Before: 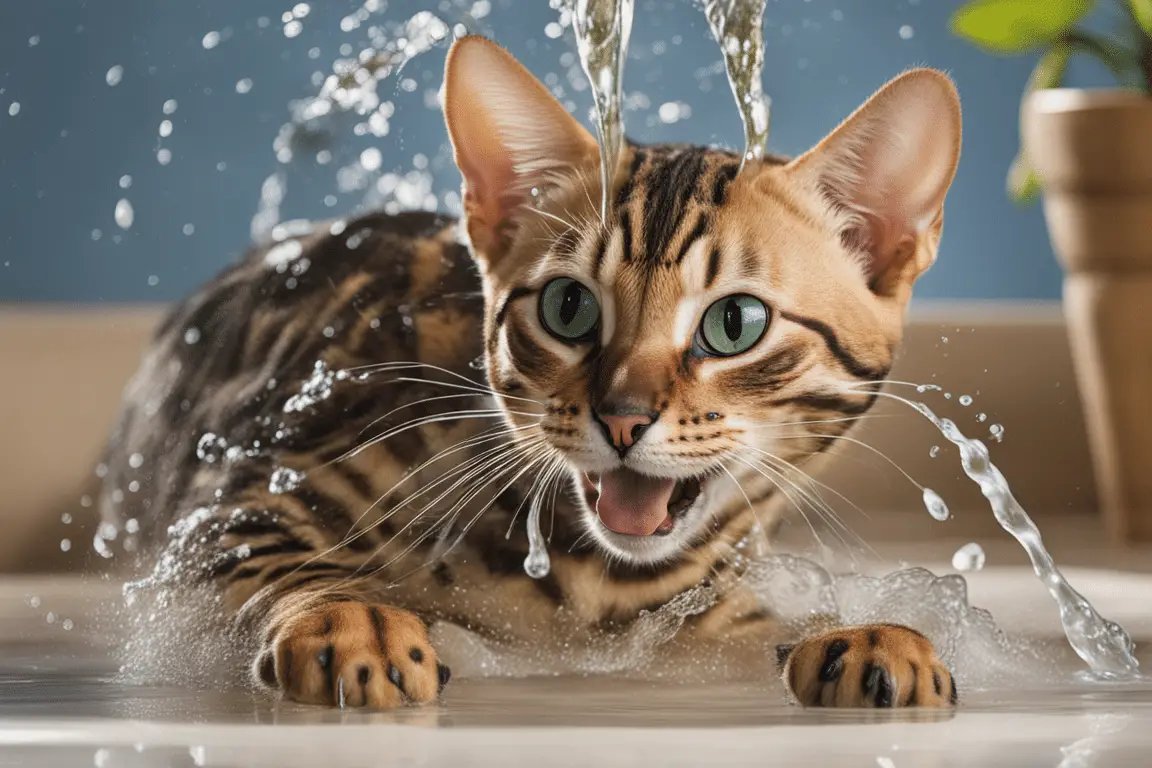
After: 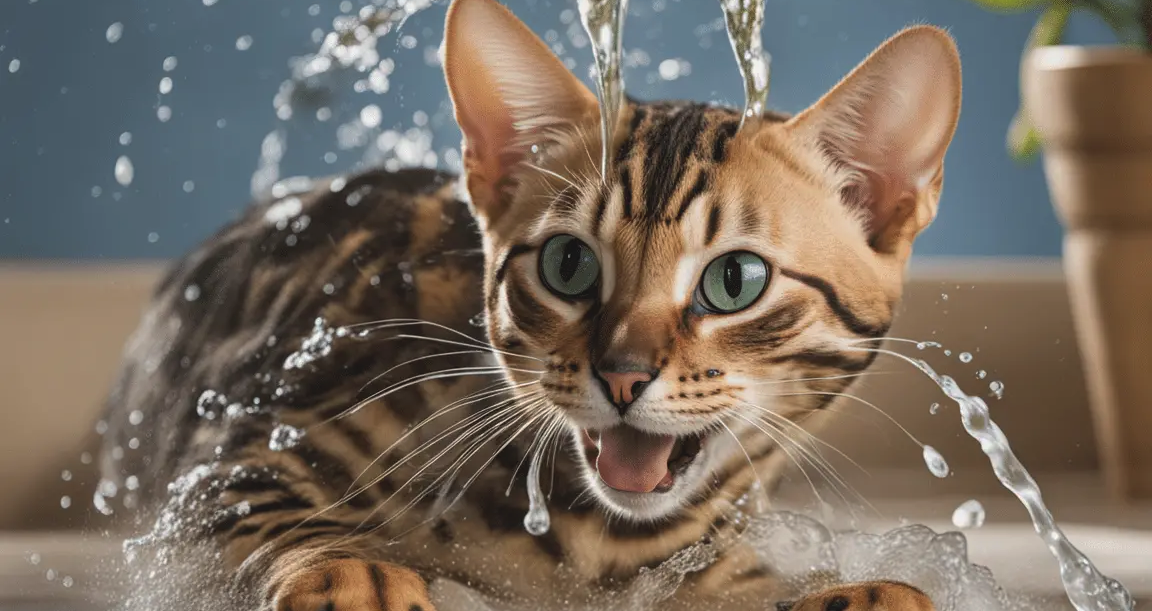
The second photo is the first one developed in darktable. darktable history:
tone curve: curves: ch0 [(0, 0.046) (0.04, 0.074) (0.883, 0.858) (1, 1)]; ch1 [(0, 0) (0.146, 0.159) (0.338, 0.365) (0.417, 0.455) (0.489, 0.486) (0.504, 0.502) (0.529, 0.537) (0.563, 0.567) (1, 1)]; ch2 [(0, 0) (0.307, 0.298) (0.388, 0.375) (0.443, 0.456) (0.485, 0.492) (0.544, 0.525) (1, 1)], preserve colors none
crop and rotate: top 5.652%, bottom 14.763%
